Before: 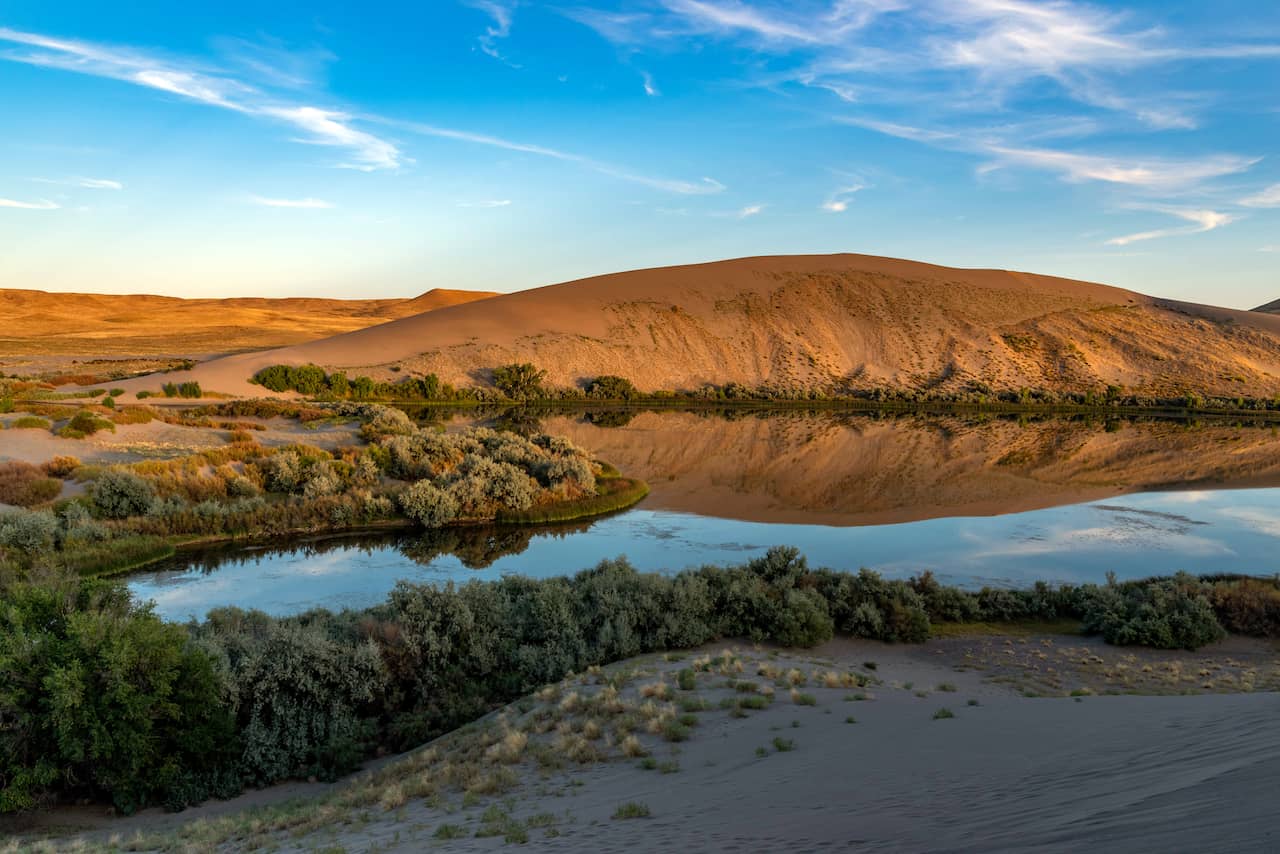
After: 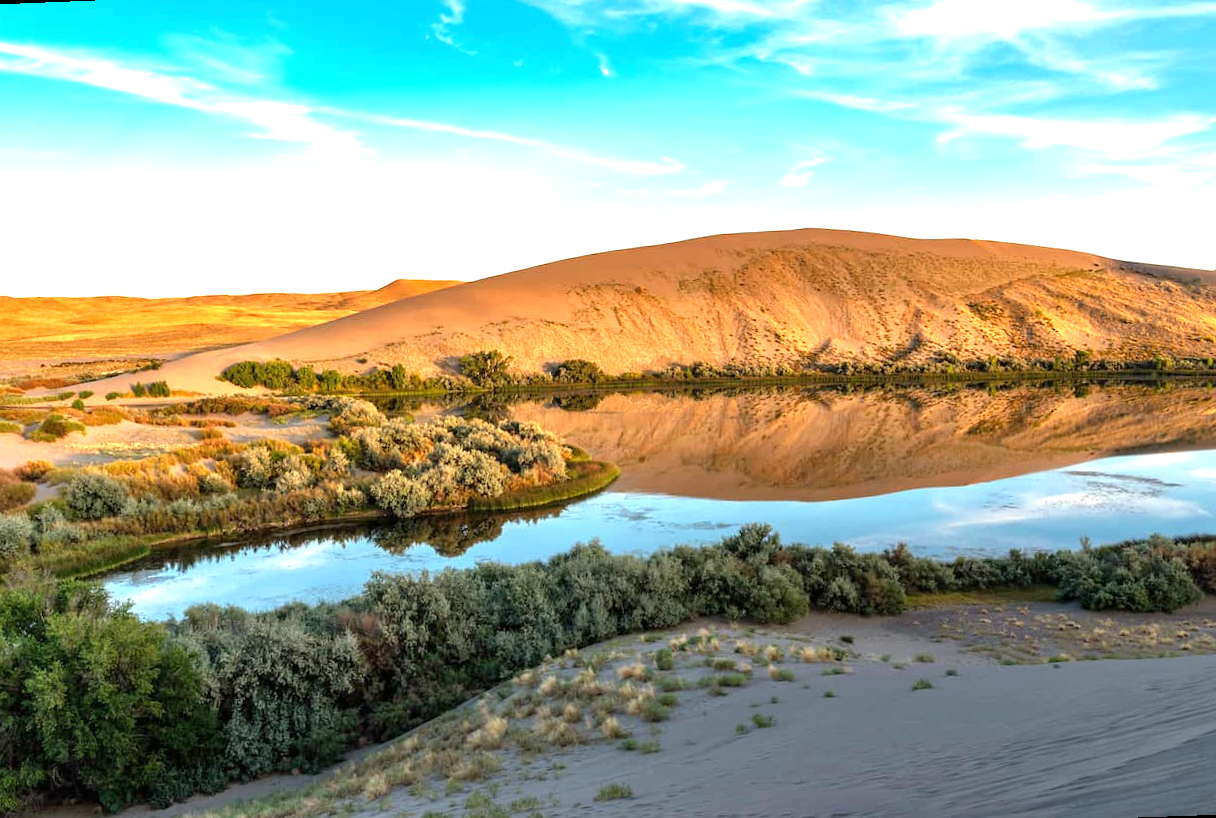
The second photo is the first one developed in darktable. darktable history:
exposure: black level correction 0, exposure 1.3 EV, compensate exposure bias true, compensate highlight preservation false
rotate and perspective: rotation -2.12°, lens shift (vertical) 0.009, lens shift (horizontal) -0.008, automatic cropping original format, crop left 0.036, crop right 0.964, crop top 0.05, crop bottom 0.959
